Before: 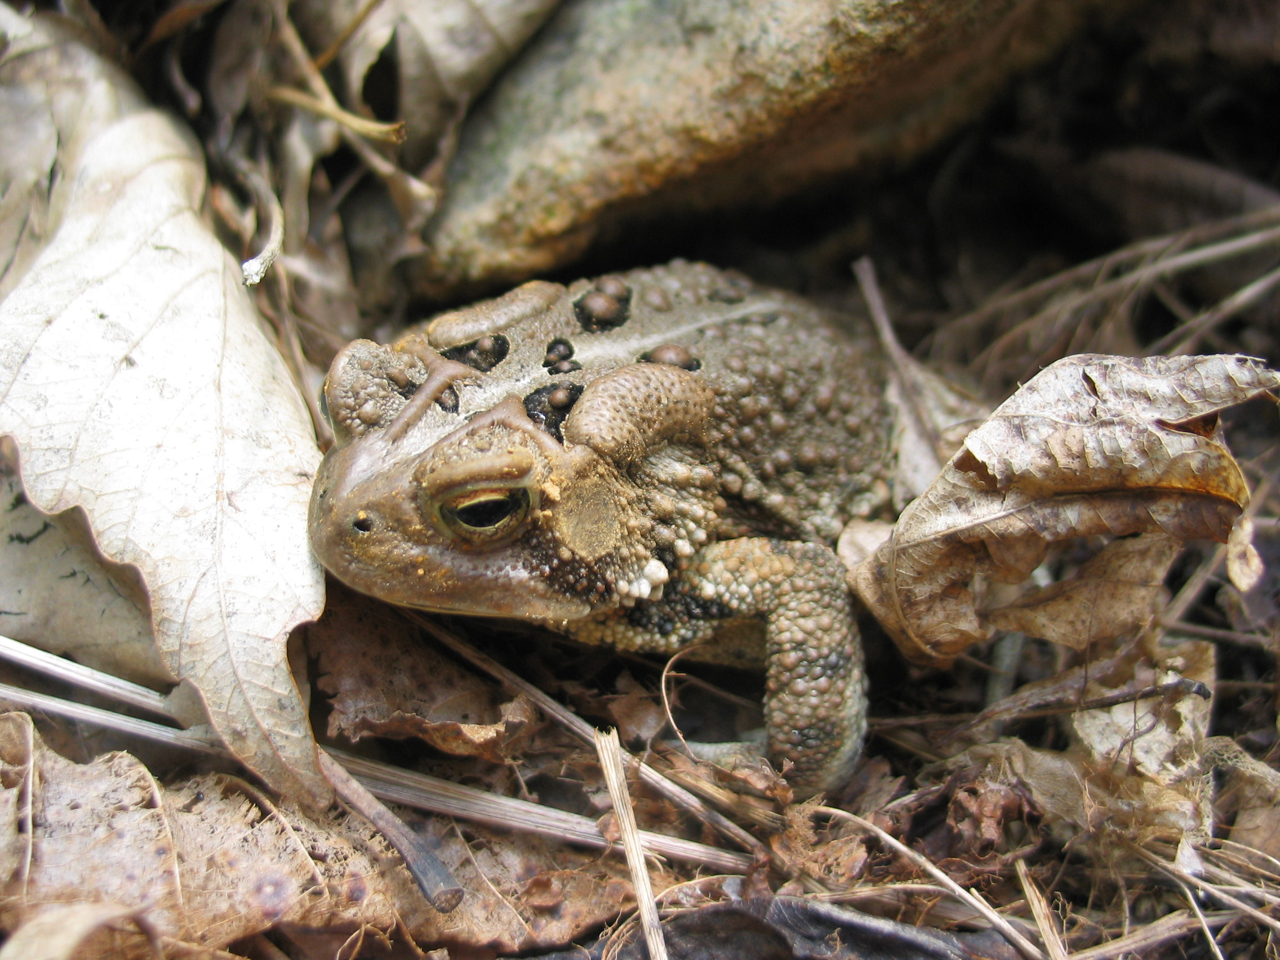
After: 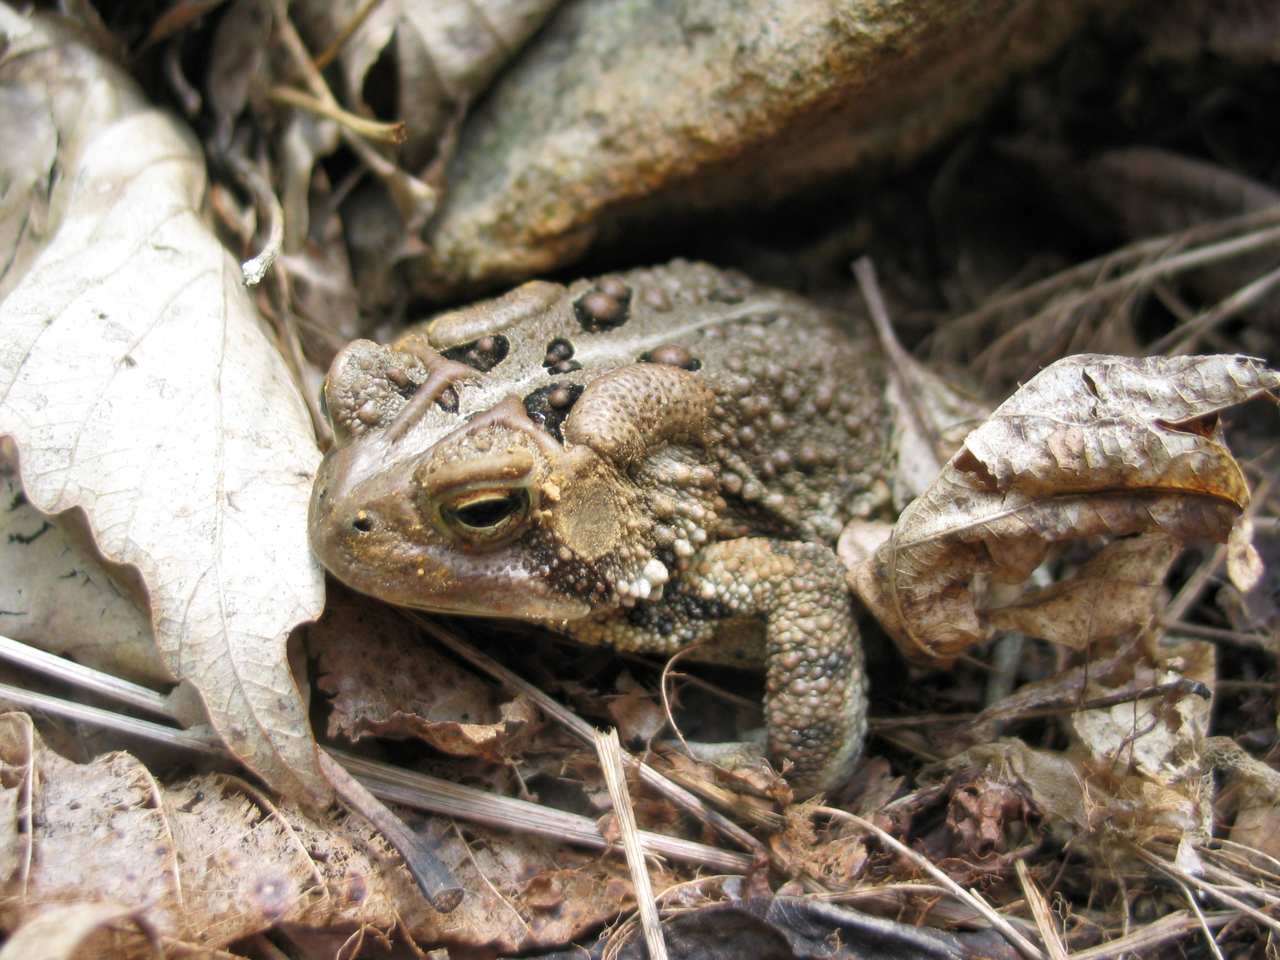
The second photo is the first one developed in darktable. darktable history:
local contrast: mode bilateral grid, contrast 28, coarseness 16, detail 115%, midtone range 0.2
soften: size 10%, saturation 50%, brightness 0.2 EV, mix 10%
